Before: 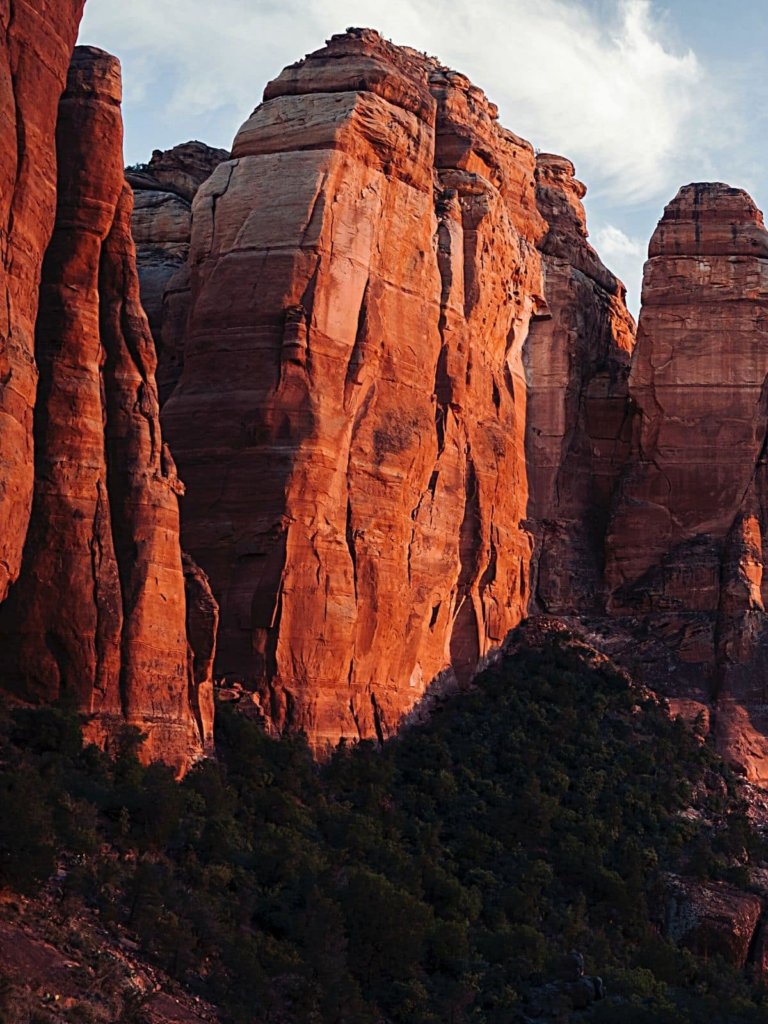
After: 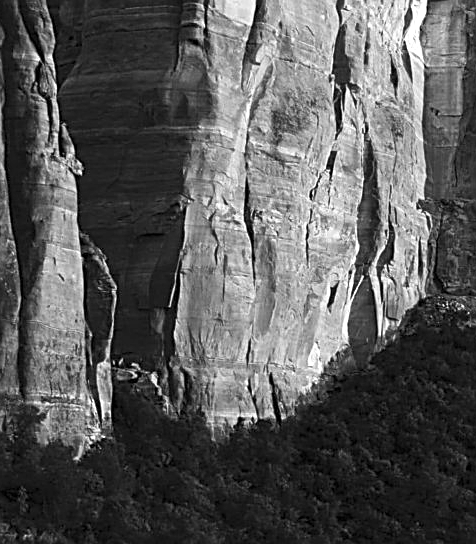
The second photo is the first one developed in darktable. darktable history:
monochrome: a 30.25, b 92.03
exposure: black level correction 0, exposure 1.1 EV, compensate highlight preservation false
crop: left 13.312%, top 31.28%, right 24.627%, bottom 15.582%
sharpen: on, module defaults
